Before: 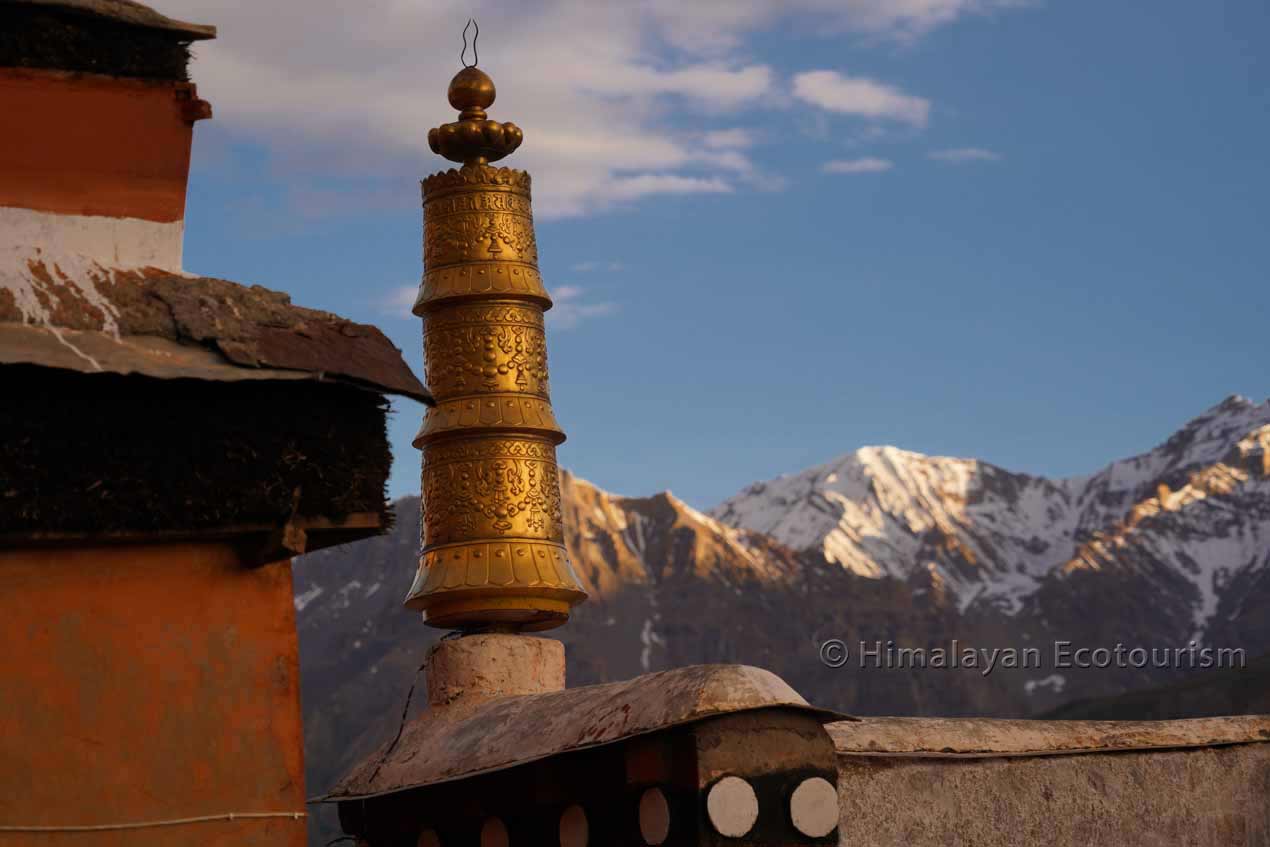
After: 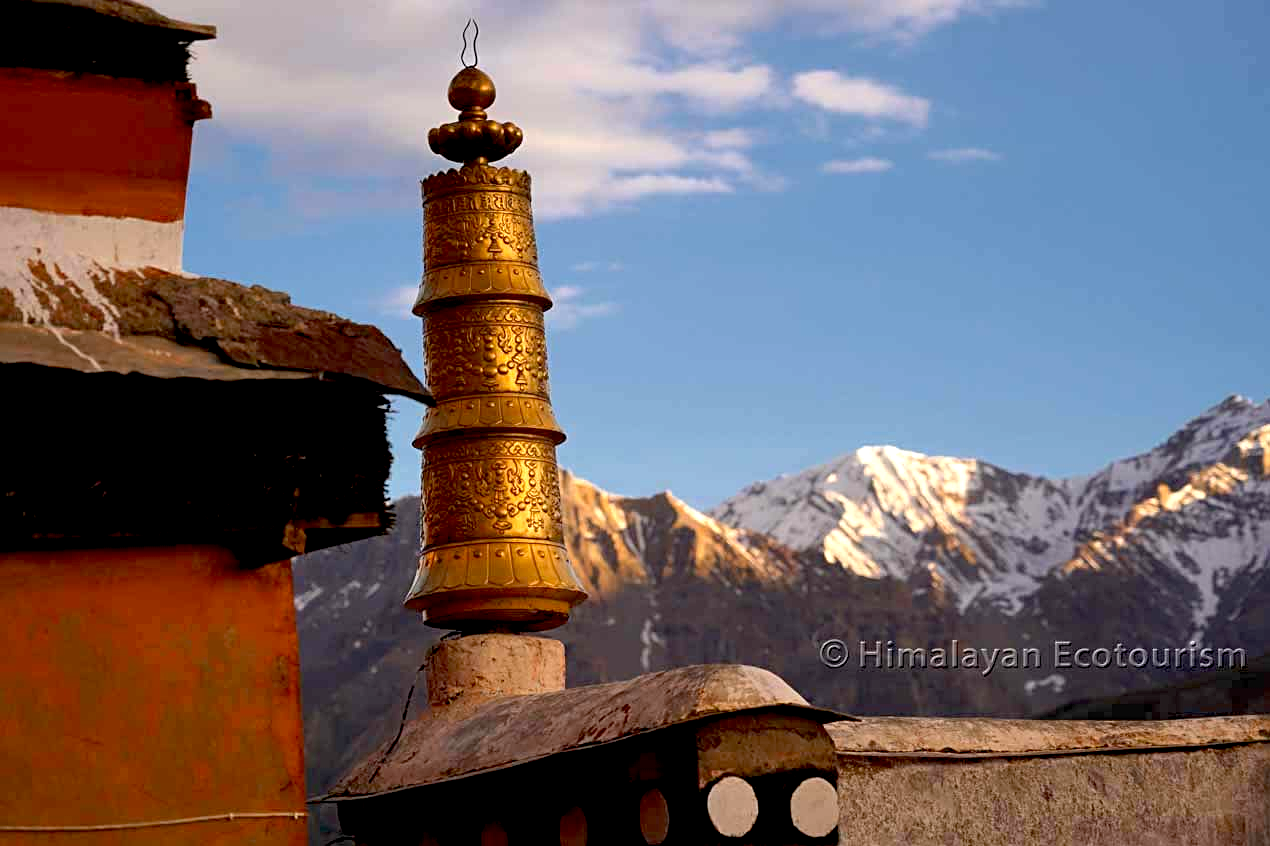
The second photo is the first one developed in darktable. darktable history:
exposure: black level correction 0.011, exposure 0.7 EV, compensate exposure bias true, compensate highlight preservation false
crop: bottom 0.06%
sharpen: radius 2.497, amount 0.34
